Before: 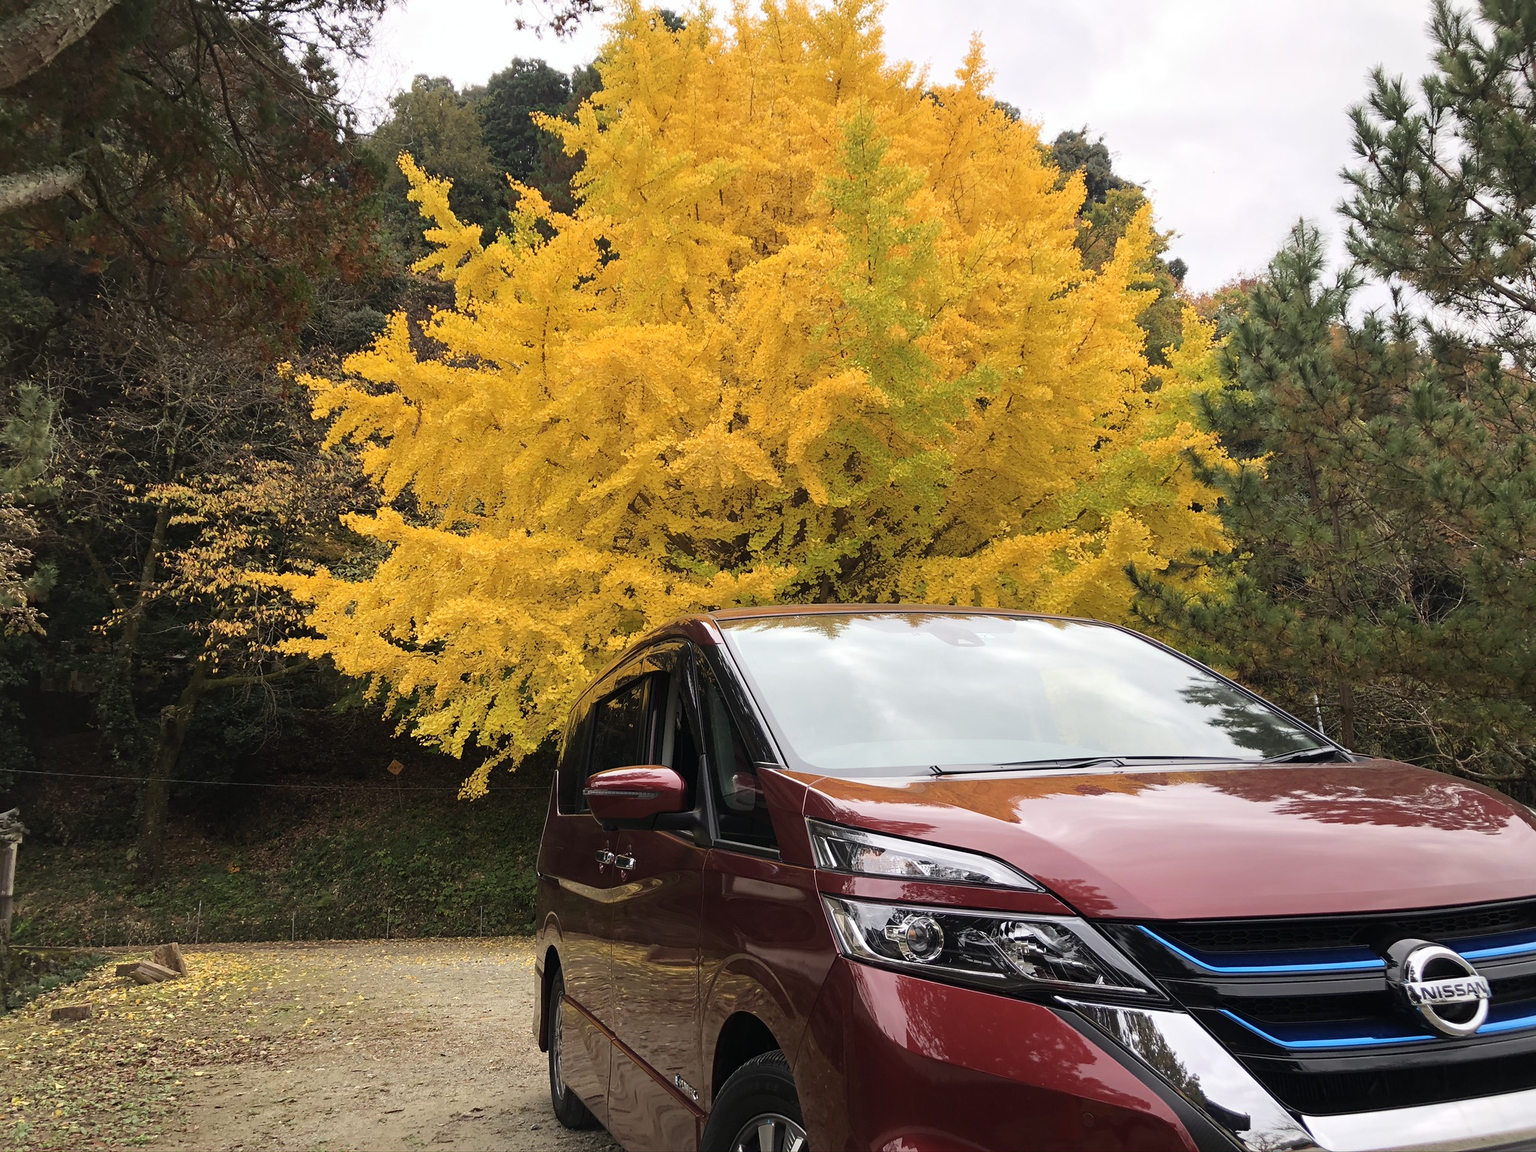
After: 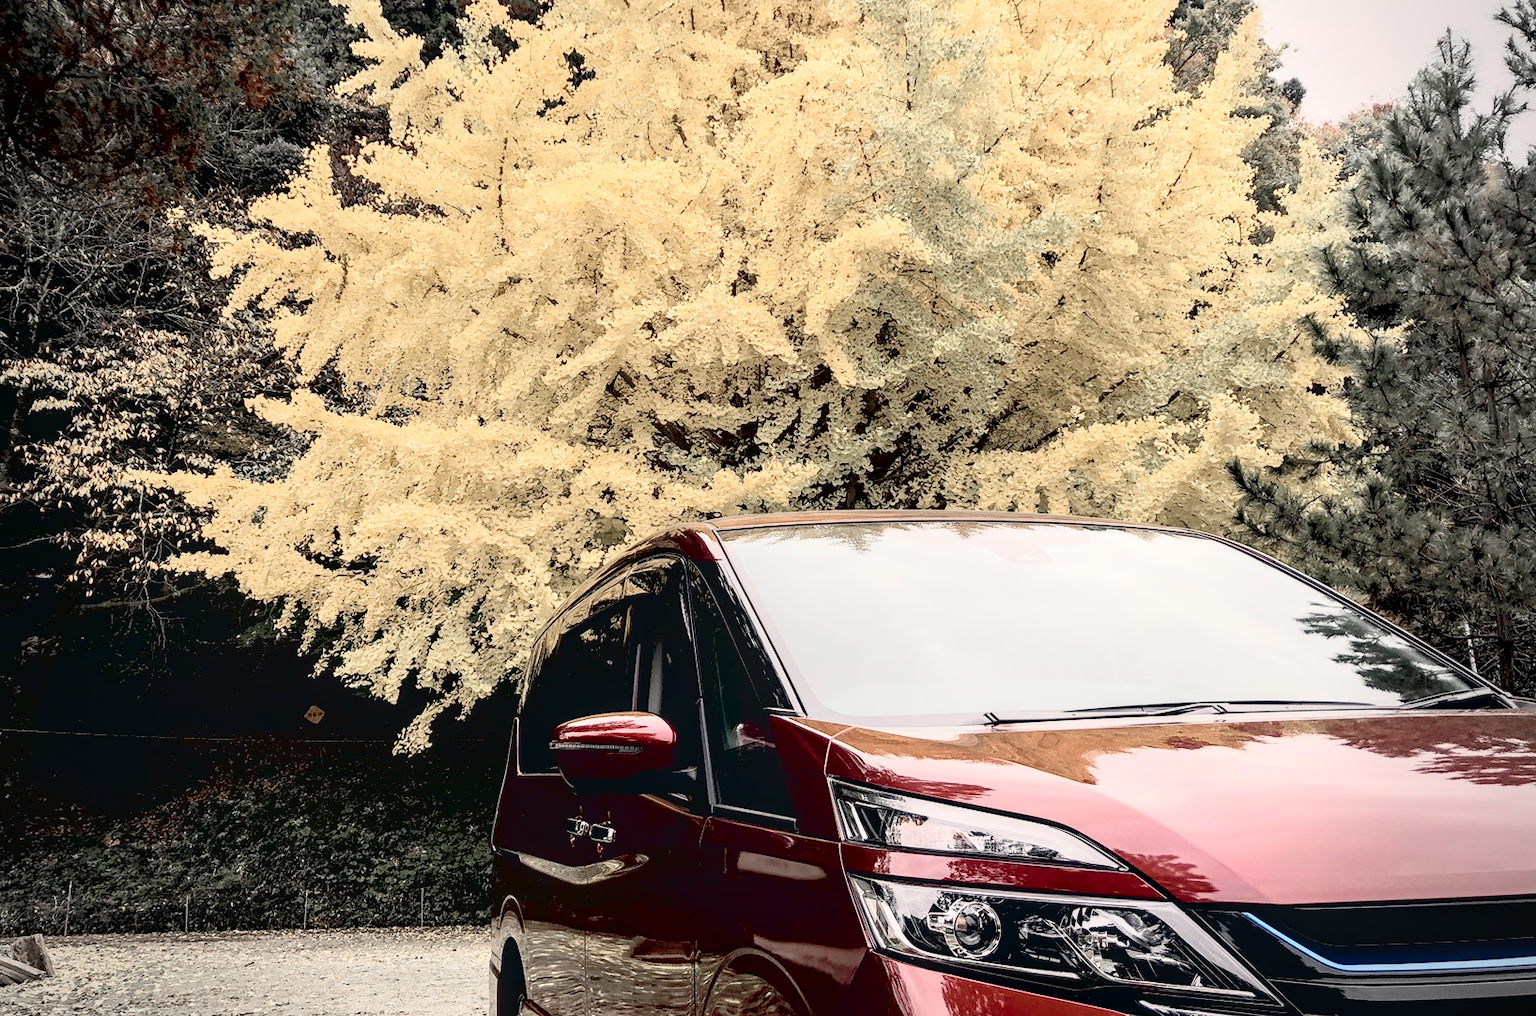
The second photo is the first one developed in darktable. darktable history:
crop: left 9.377%, top 17.071%, right 10.707%, bottom 12.403%
local contrast: on, module defaults
tone equalizer: mask exposure compensation -0.502 EV
exposure: black level correction 0.028, exposure -0.076 EV, compensate highlight preservation false
contrast brightness saturation: contrast 0.435, brightness 0.562, saturation -0.207
color zones: curves: ch1 [(0, 0.708) (0.088, 0.648) (0.245, 0.187) (0.429, 0.326) (0.571, 0.498) (0.714, 0.5) (0.857, 0.5) (1, 0.708)]
color correction: highlights a* 2.9, highlights b* 5.01, shadows a* -2.35, shadows b* -4.92, saturation 0.818
vignetting: fall-off radius 60.55%, saturation -0.645, center (-0.033, -0.035)
